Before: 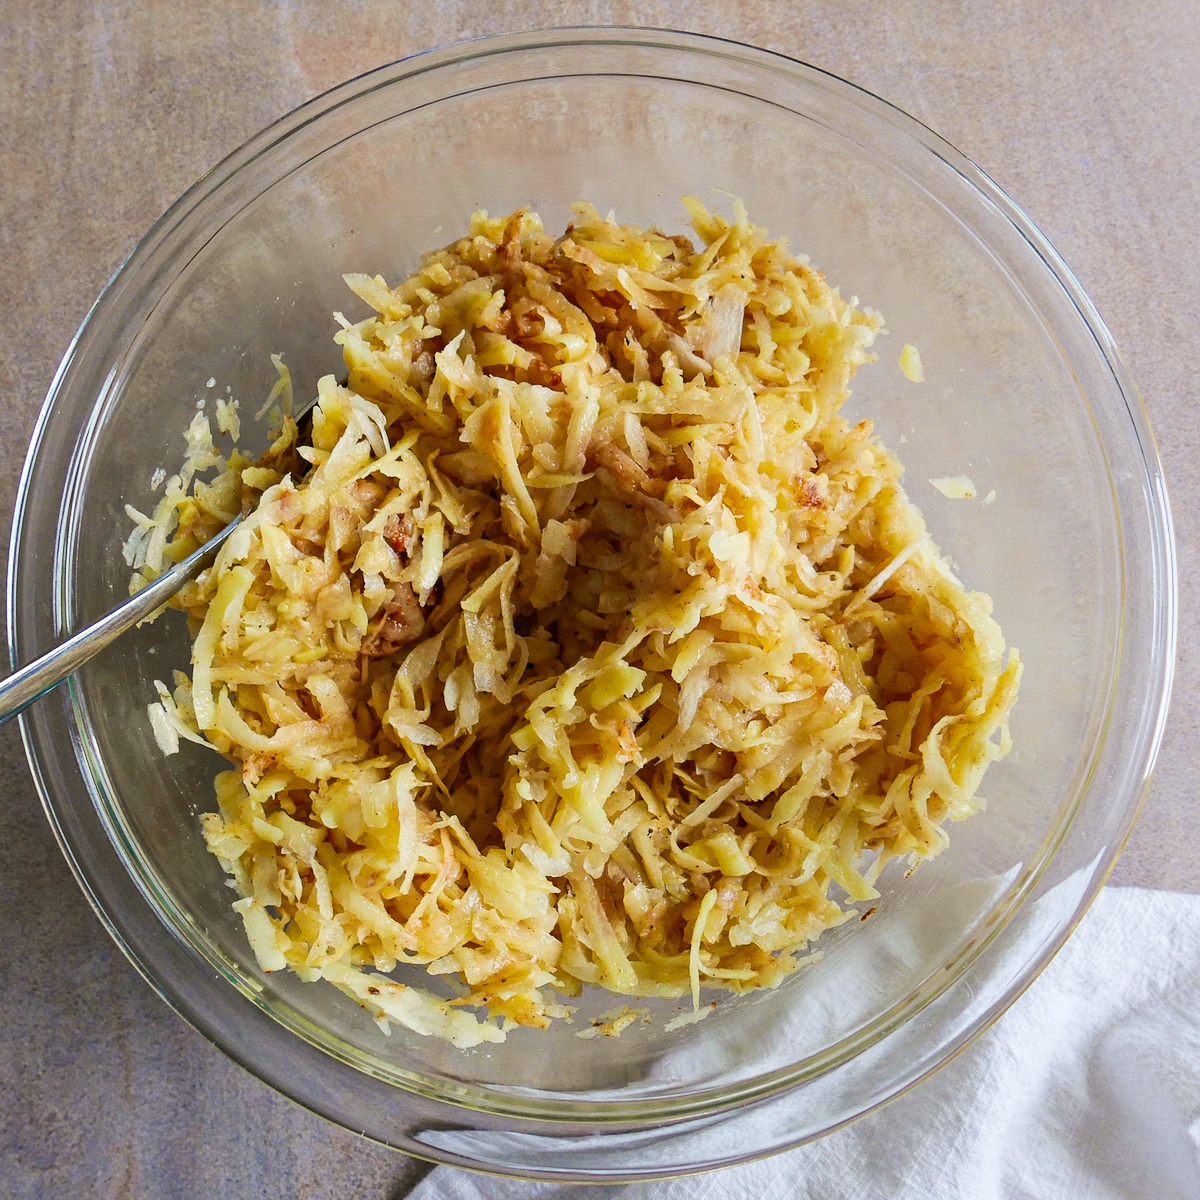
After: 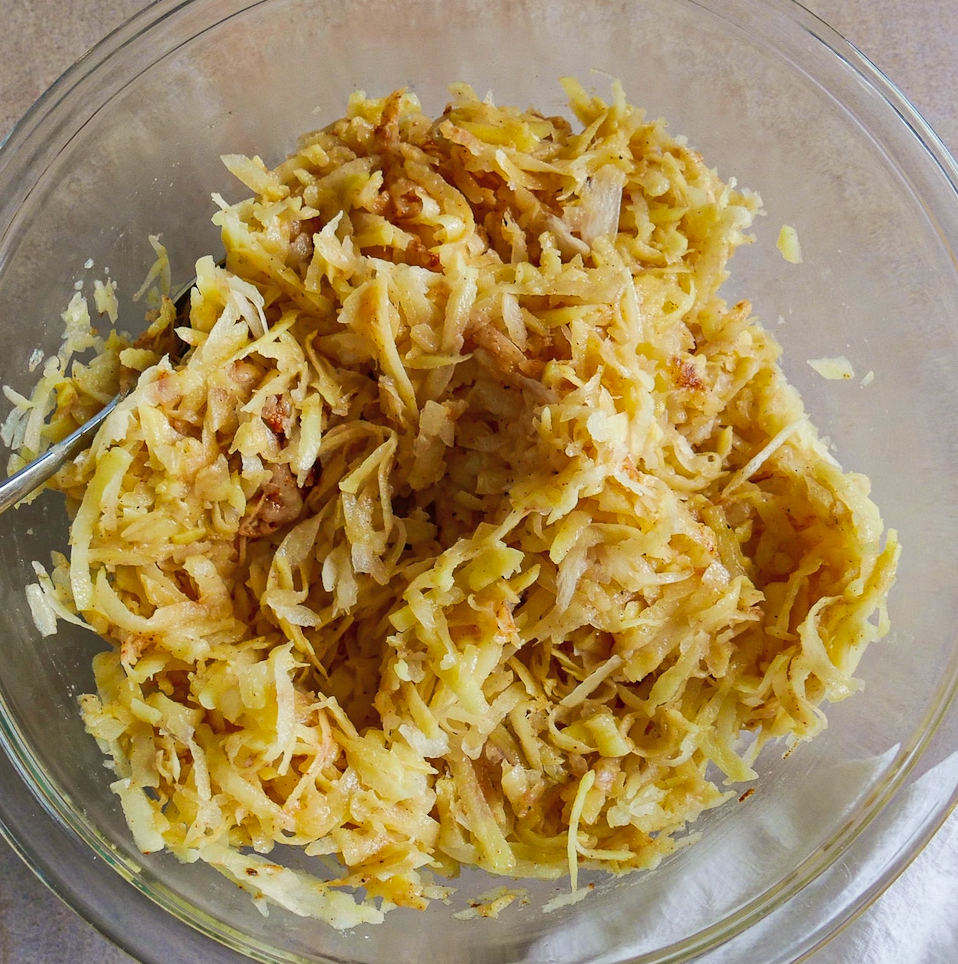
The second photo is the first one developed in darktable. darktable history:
shadows and highlights: highlights color adjustment 38.86%
crop and rotate: left 10.173%, top 9.956%, right 9.946%, bottom 9.655%
